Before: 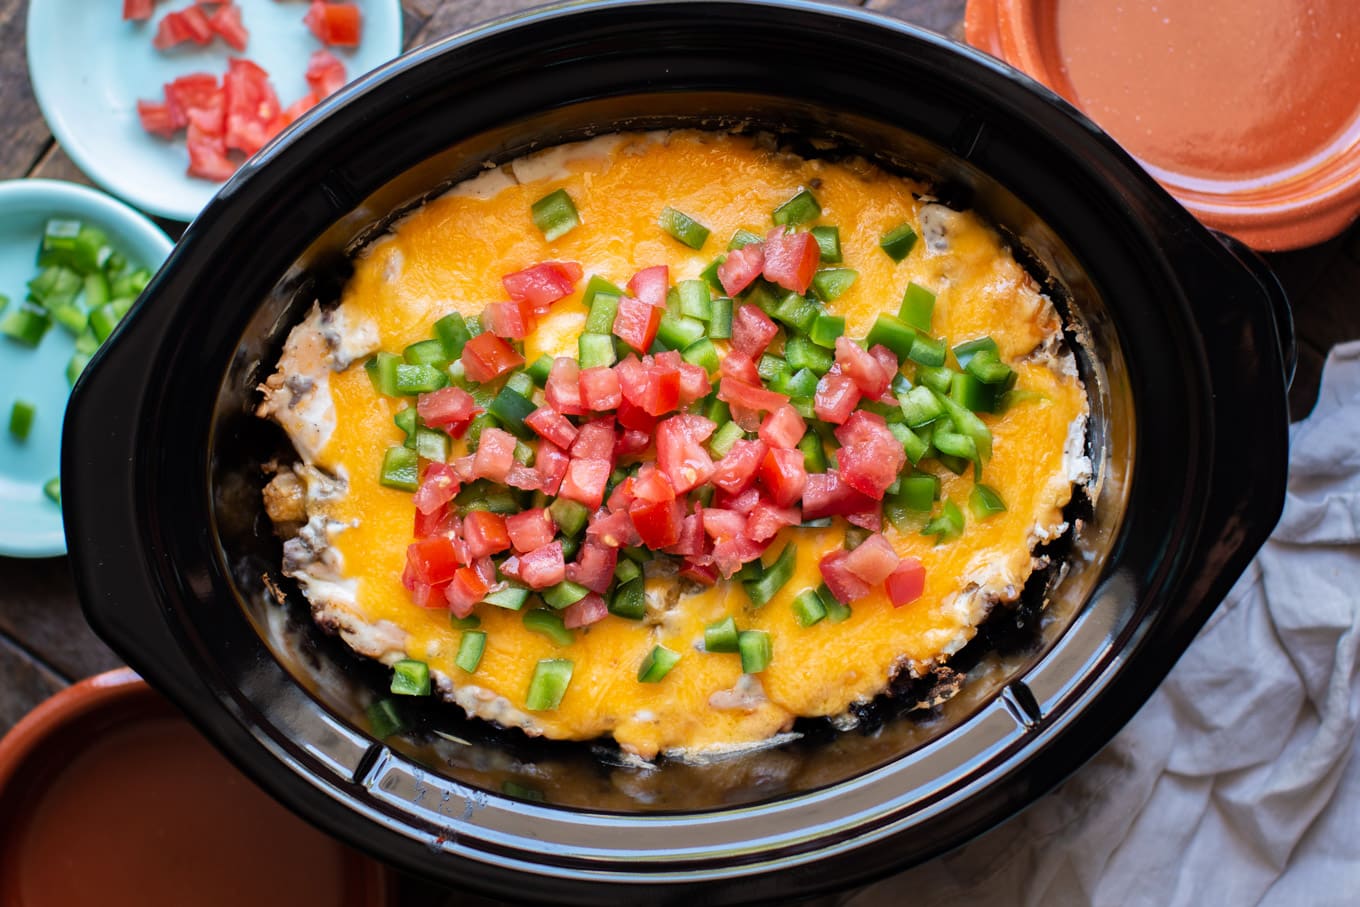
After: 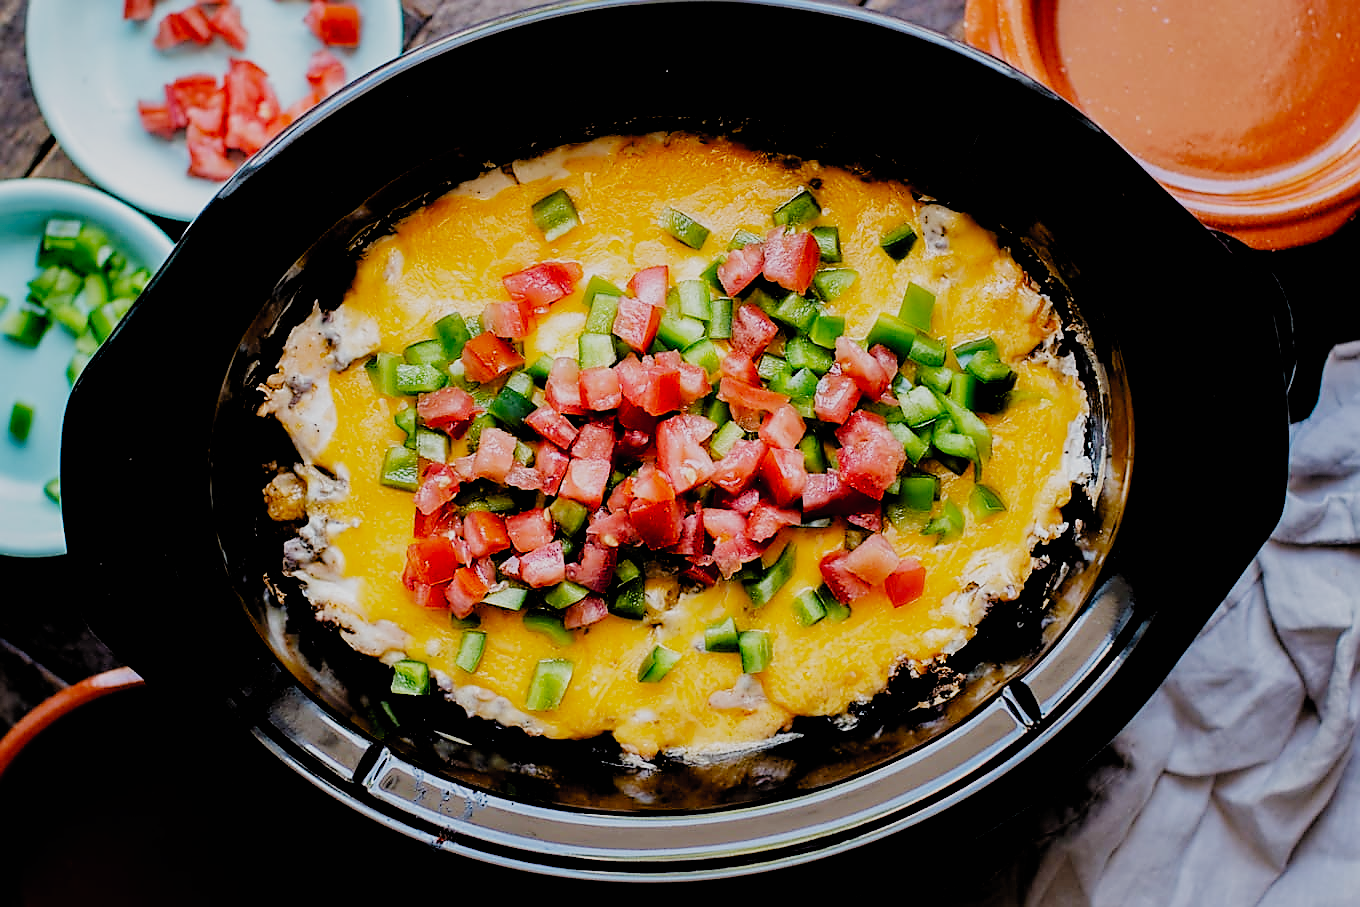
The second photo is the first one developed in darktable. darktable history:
filmic rgb: black relative exposure -2.85 EV, white relative exposure 4.56 EV, hardness 1.77, contrast 1.25, preserve chrominance no, color science v5 (2021)
sharpen: radius 1.4, amount 1.25, threshold 0.7
